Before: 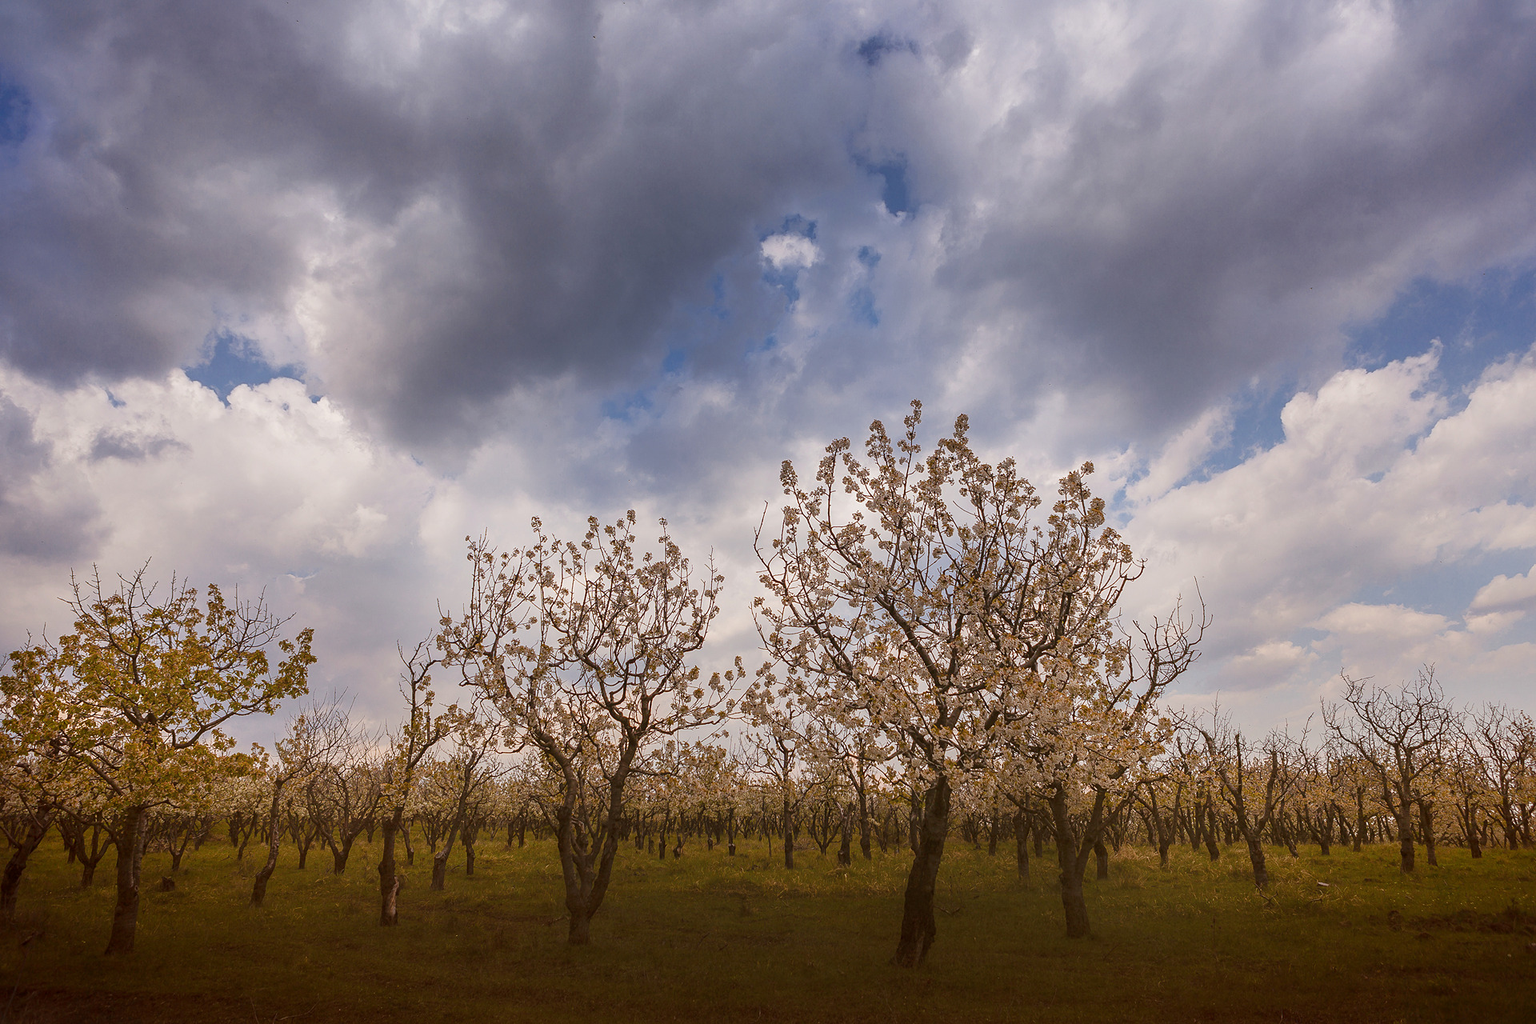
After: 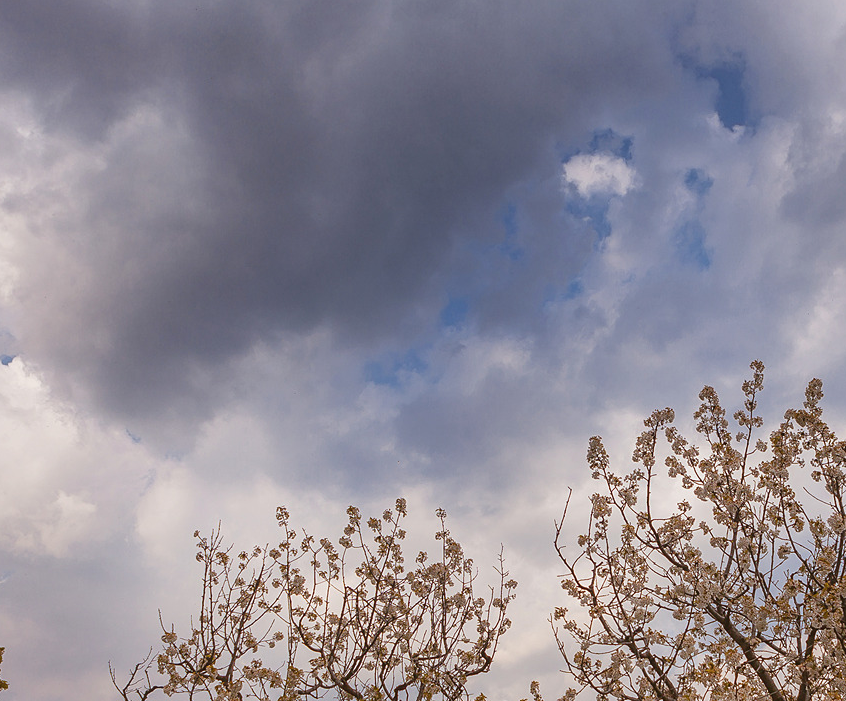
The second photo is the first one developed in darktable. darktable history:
crop: left 20.248%, top 10.86%, right 35.675%, bottom 34.321%
contrast equalizer: y [[0.5, 0.5, 0.478, 0.5, 0.5, 0.5], [0.5 ×6], [0.5 ×6], [0 ×6], [0 ×6]]
